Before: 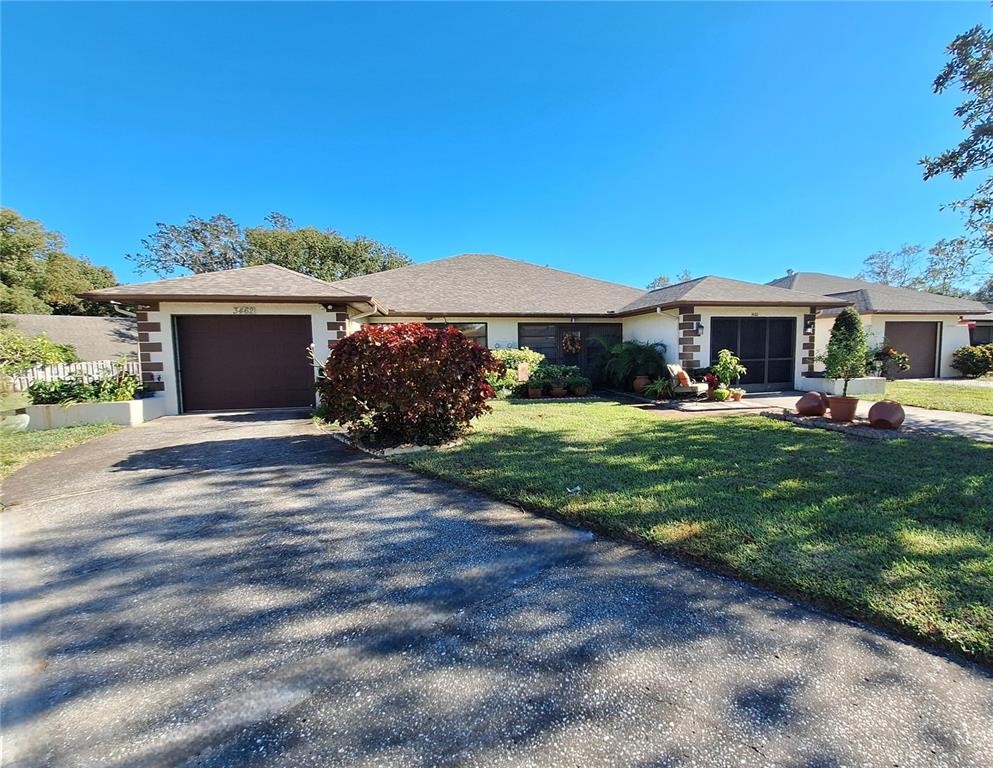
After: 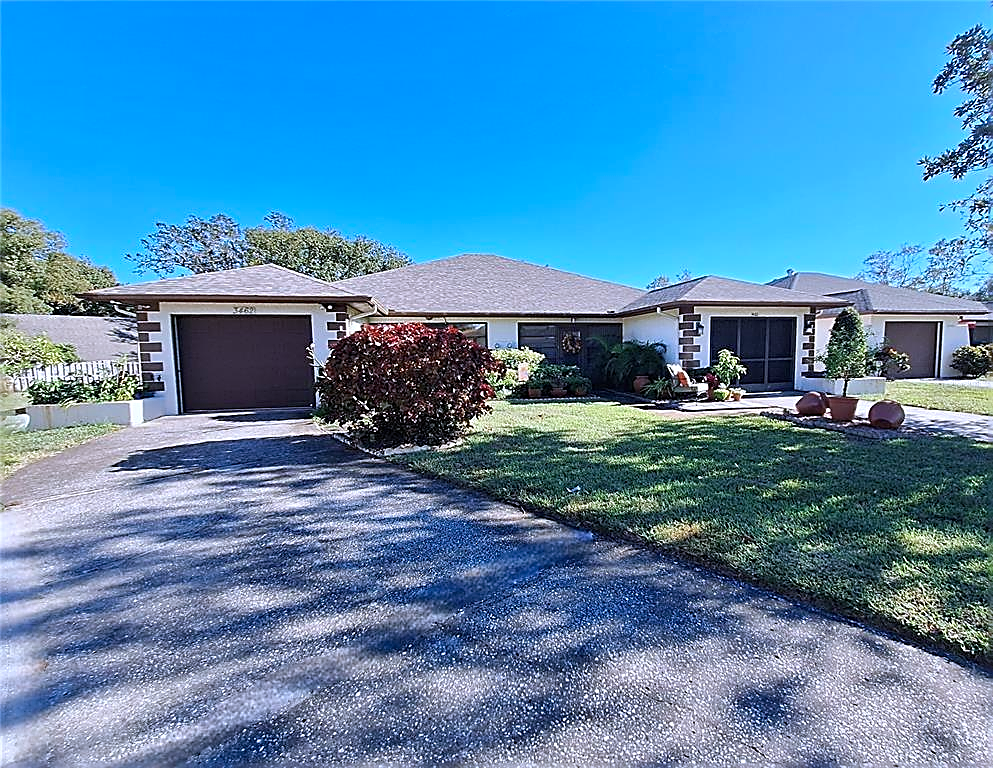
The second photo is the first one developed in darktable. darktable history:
color calibration: illuminant as shot in camera, x 0.377, y 0.394, temperature 4201.92 K, clip negative RGB from gamut false
sharpen: radius 1.69, amount 1.298
